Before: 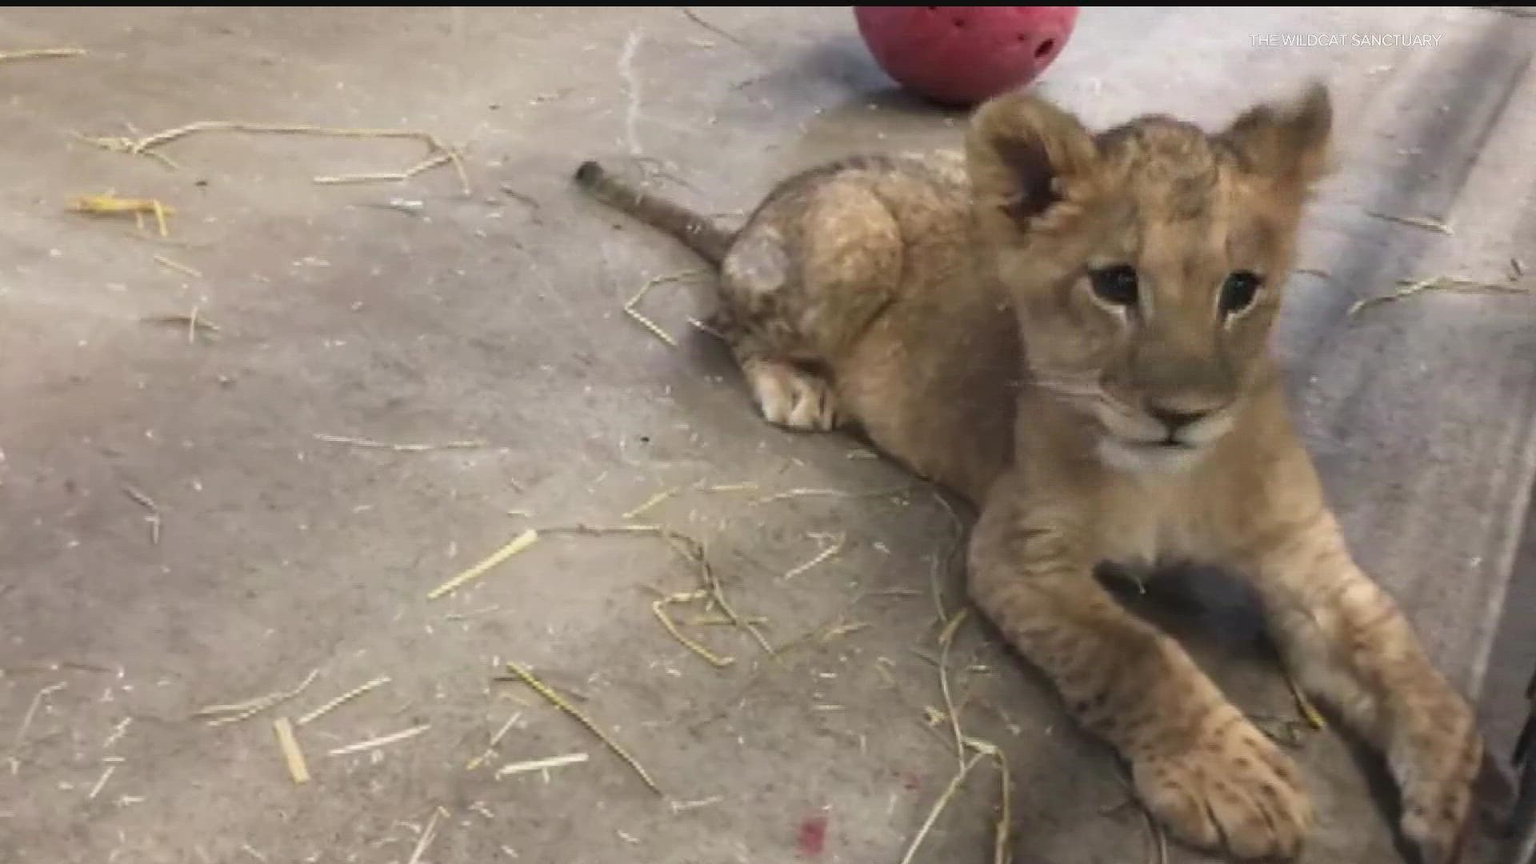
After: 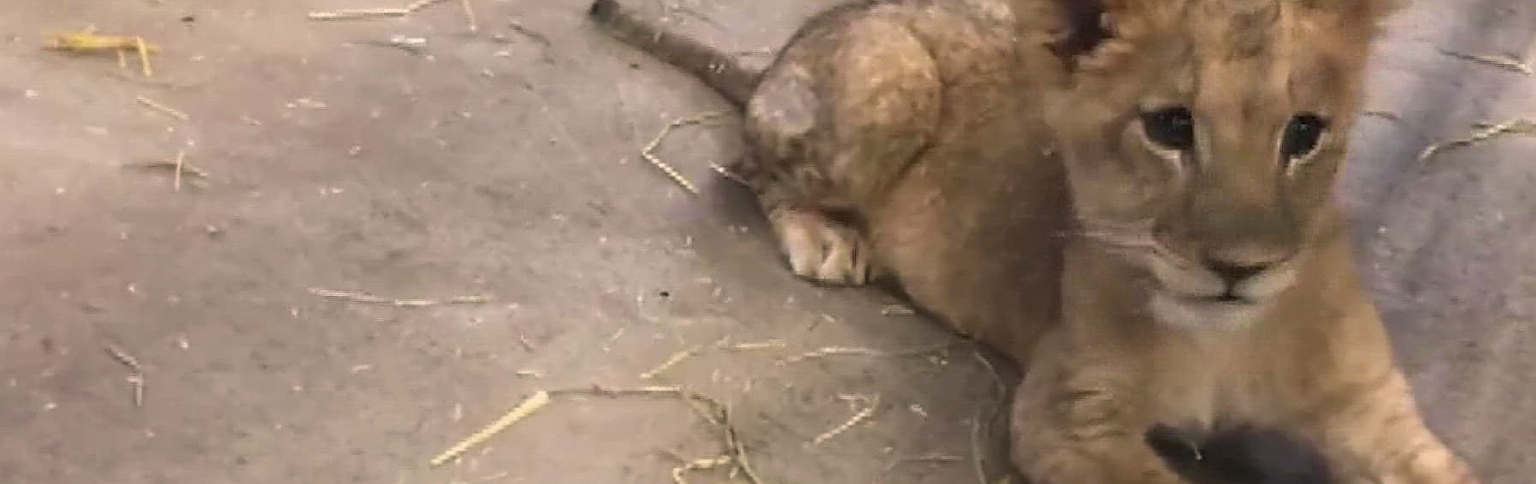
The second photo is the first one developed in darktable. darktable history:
sharpen: on, module defaults
crop: left 1.744%, top 19.225%, right 5.069%, bottom 28.357%
color correction: highlights a* 5.81, highlights b* 4.84
